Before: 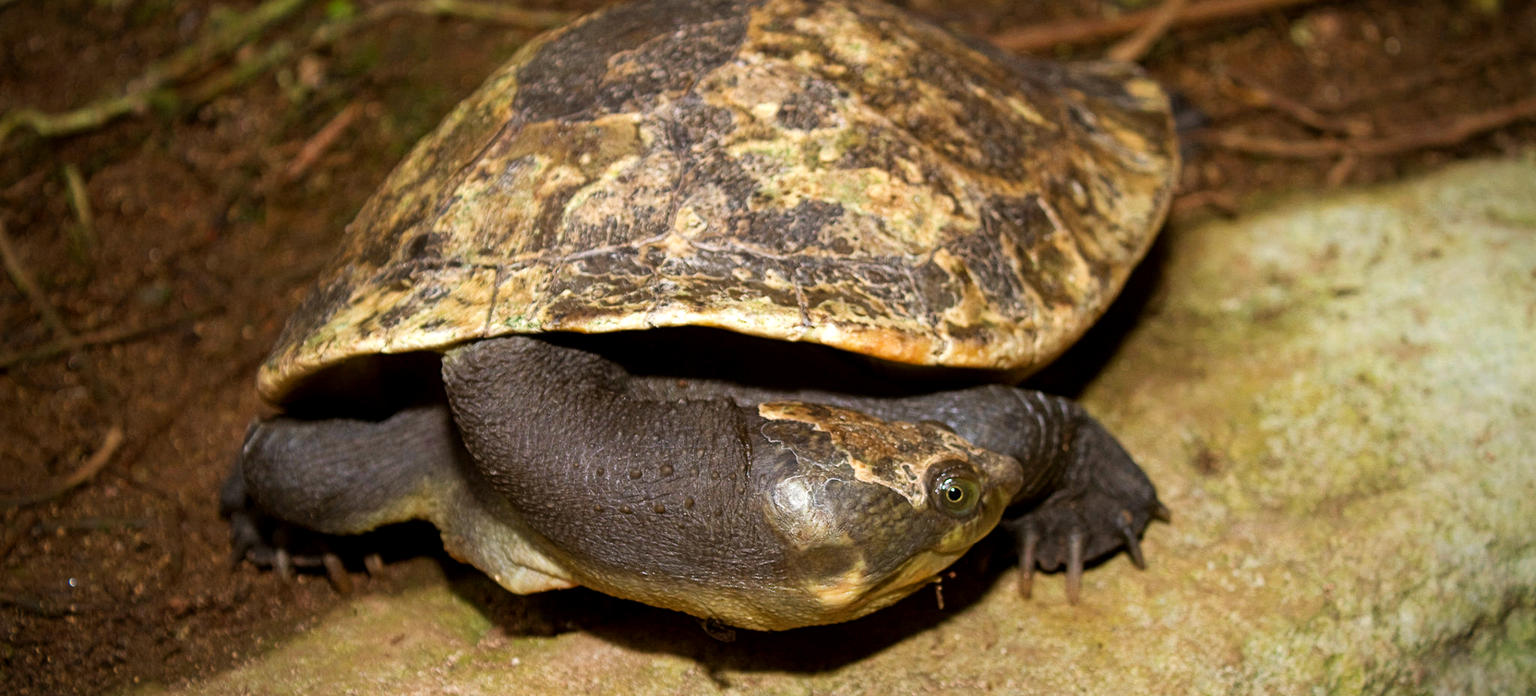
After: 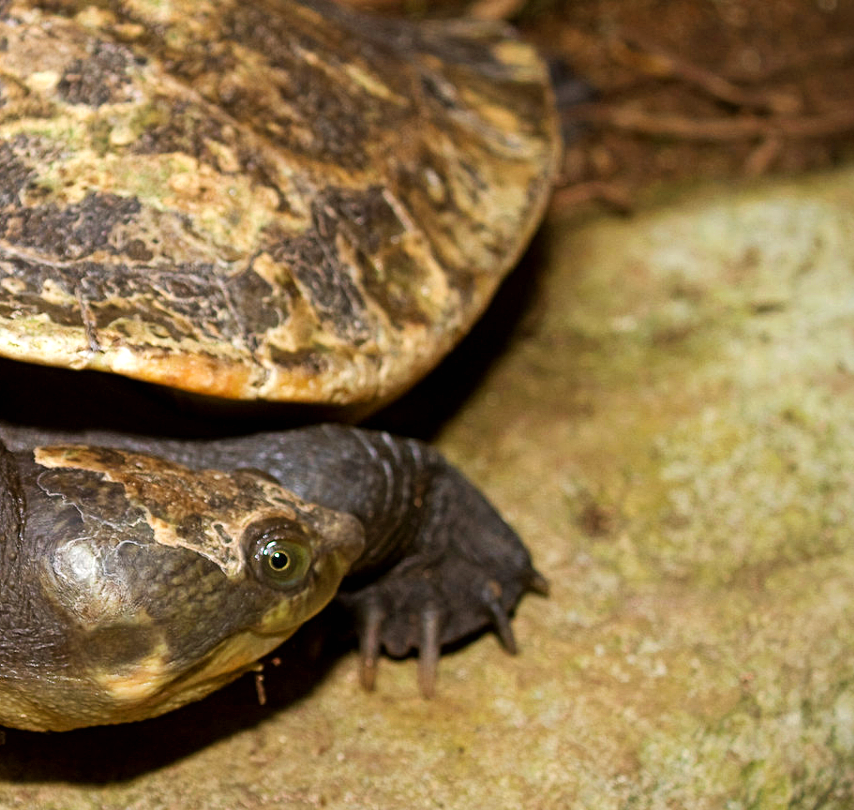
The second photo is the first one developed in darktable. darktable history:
exposure: black level correction 0, compensate exposure bias true, compensate highlight preservation false
crop: left 47.628%, top 6.643%, right 7.874%
